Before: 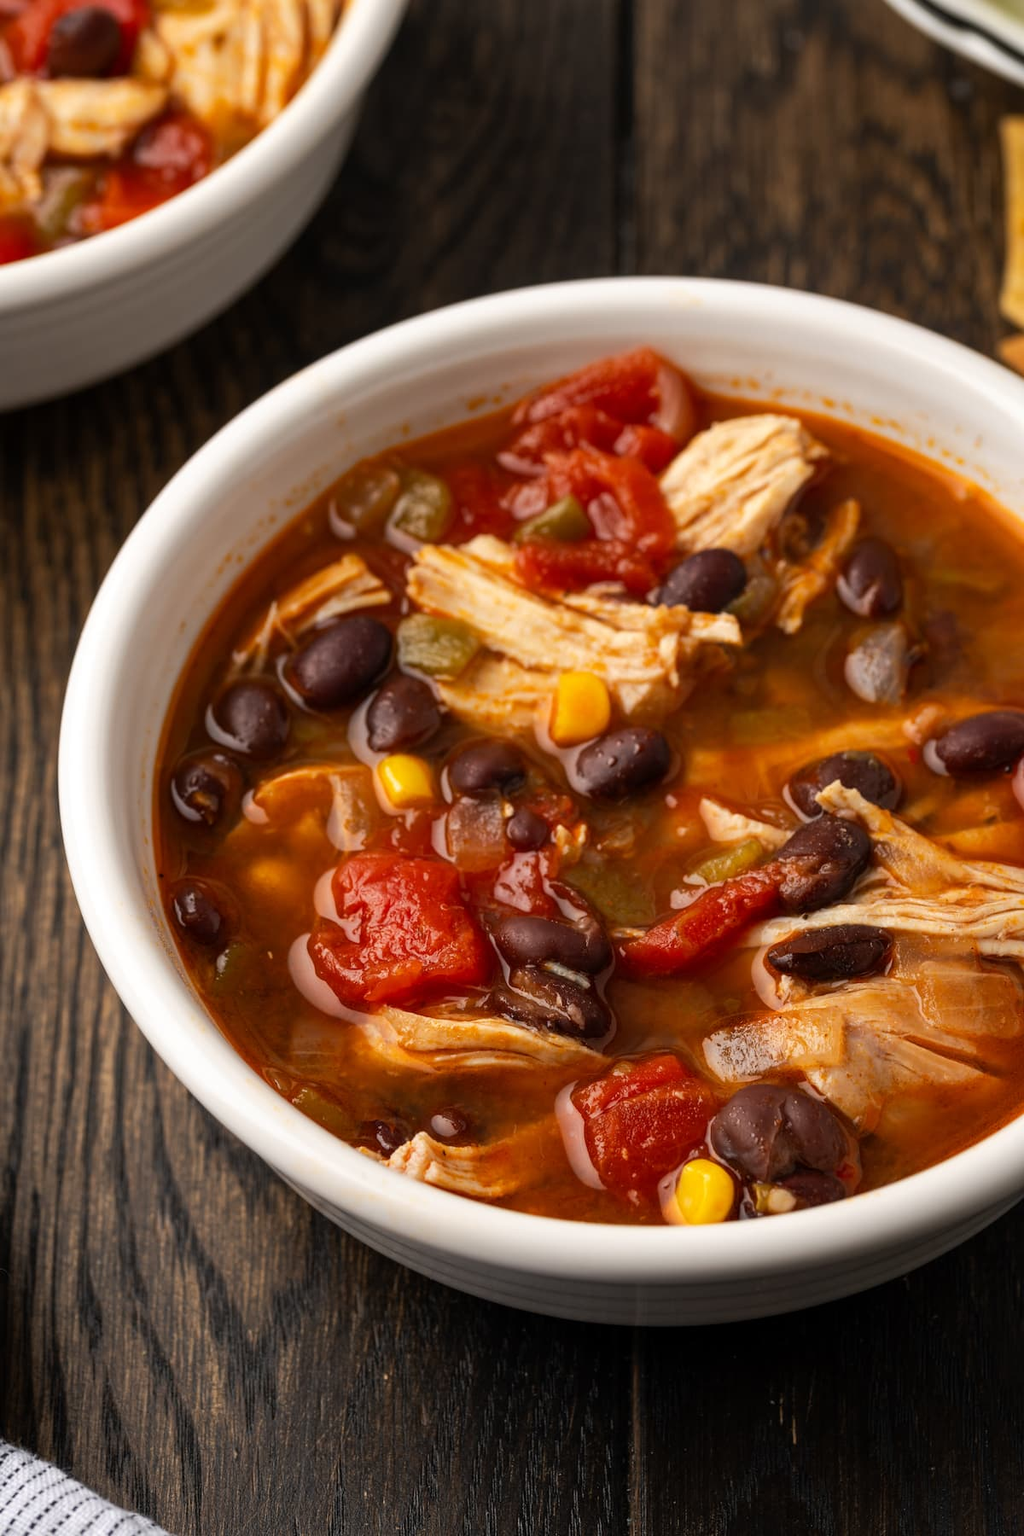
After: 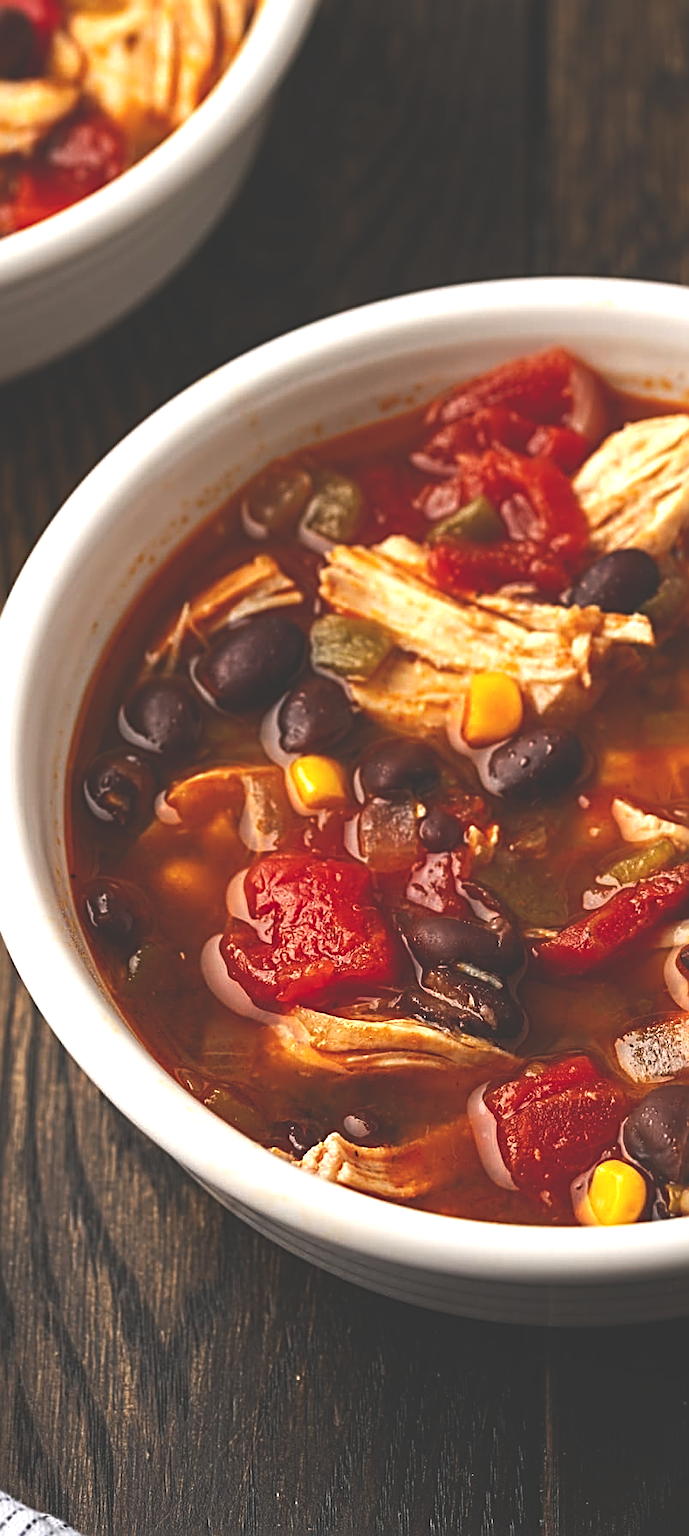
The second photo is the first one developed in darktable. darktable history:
crop and rotate: left 8.623%, right 24.055%
exposure: black level correction -0.069, exposure 0.502 EV, compensate highlight preservation false
contrast brightness saturation: brightness -0.252, saturation 0.196
sharpen: radius 3.064, amount 0.769
